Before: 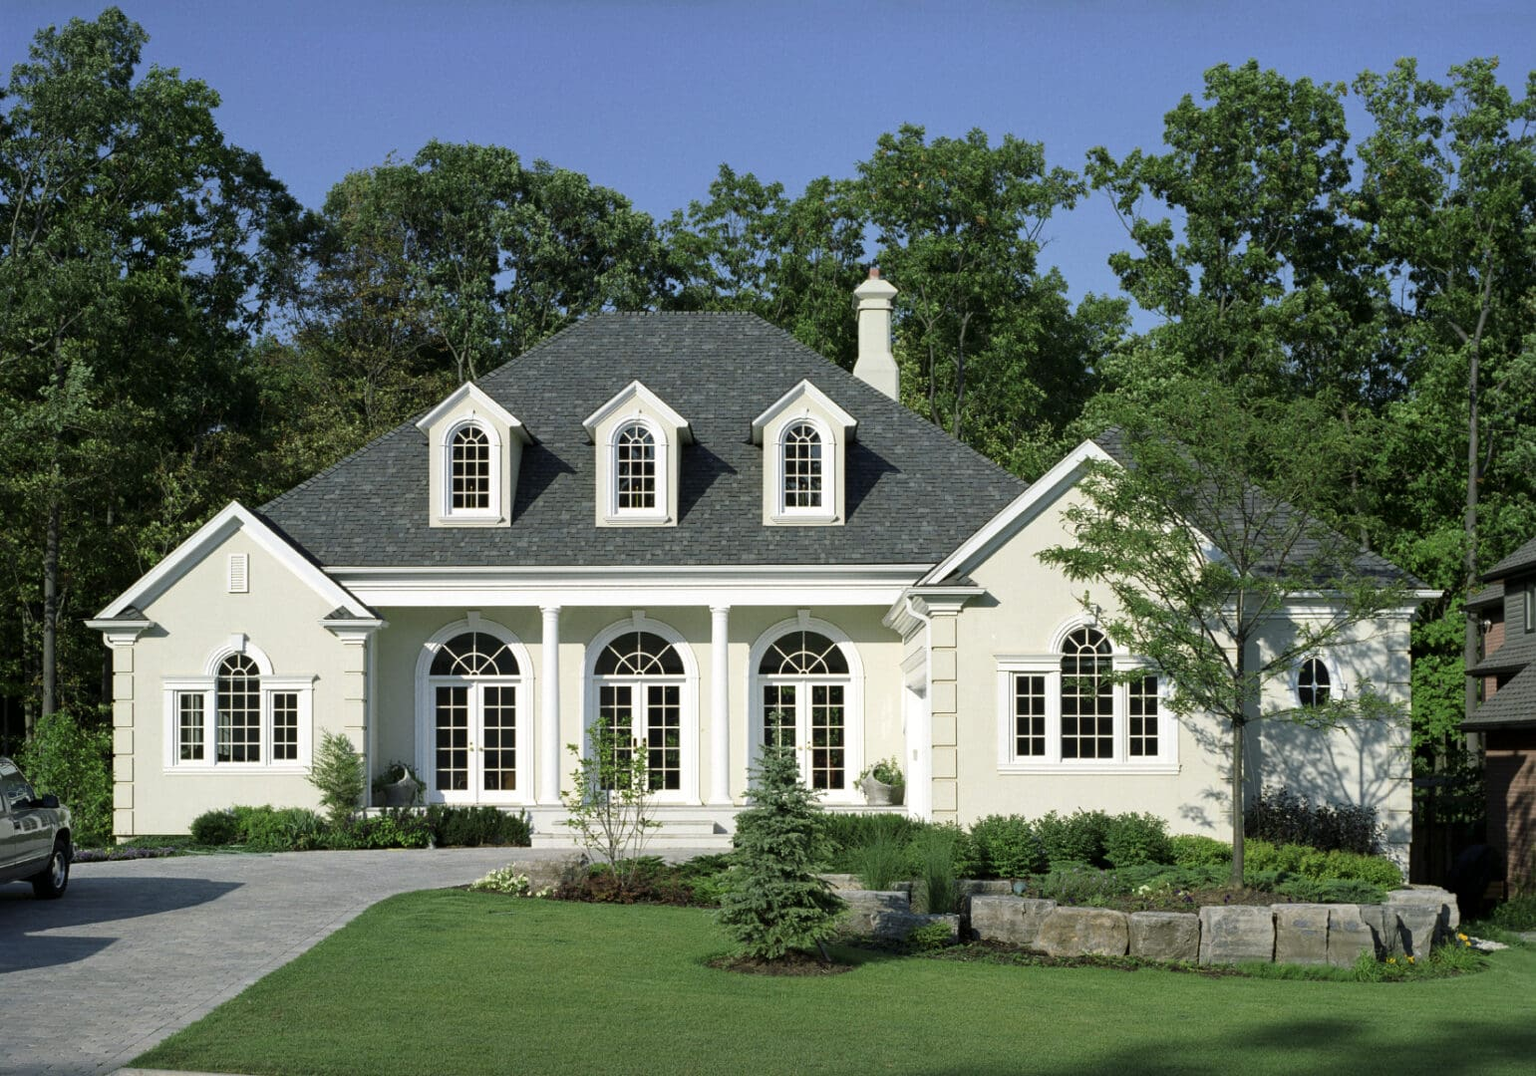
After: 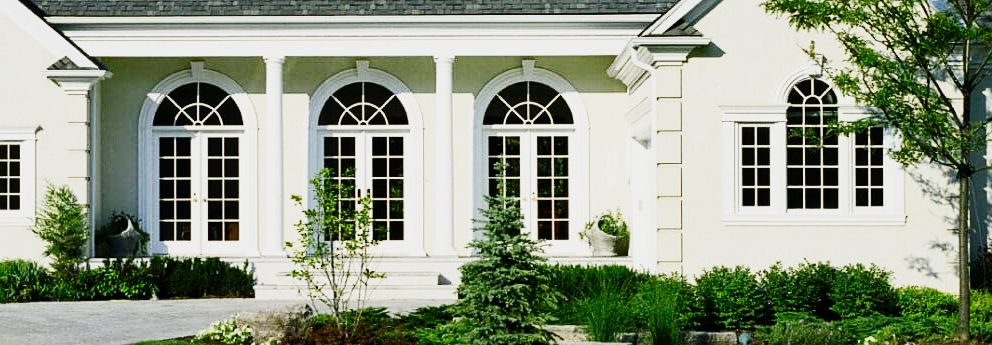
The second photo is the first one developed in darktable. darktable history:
color balance rgb: perceptual saturation grading › global saturation 20%, perceptual saturation grading › highlights -25%, perceptual saturation grading › shadows 25%
crop: left 18.091%, top 51.13%, right 17.525%, bottom 16.85%
contrast brightness saturation: contrast 0.23, brightness 0.1, saturation 0.29
sharpen: radius 1.272, amount 0.305, threshold 0
sigmoid: contrast 1.6, skew -0.2, preserve hue 0%, red attenuation 0.1, red rotation 0.035, green attenuation 0.1, green rotation -0.017, blue attenuation 0.15, blue rotation -0.052, base primaries Rec2020
